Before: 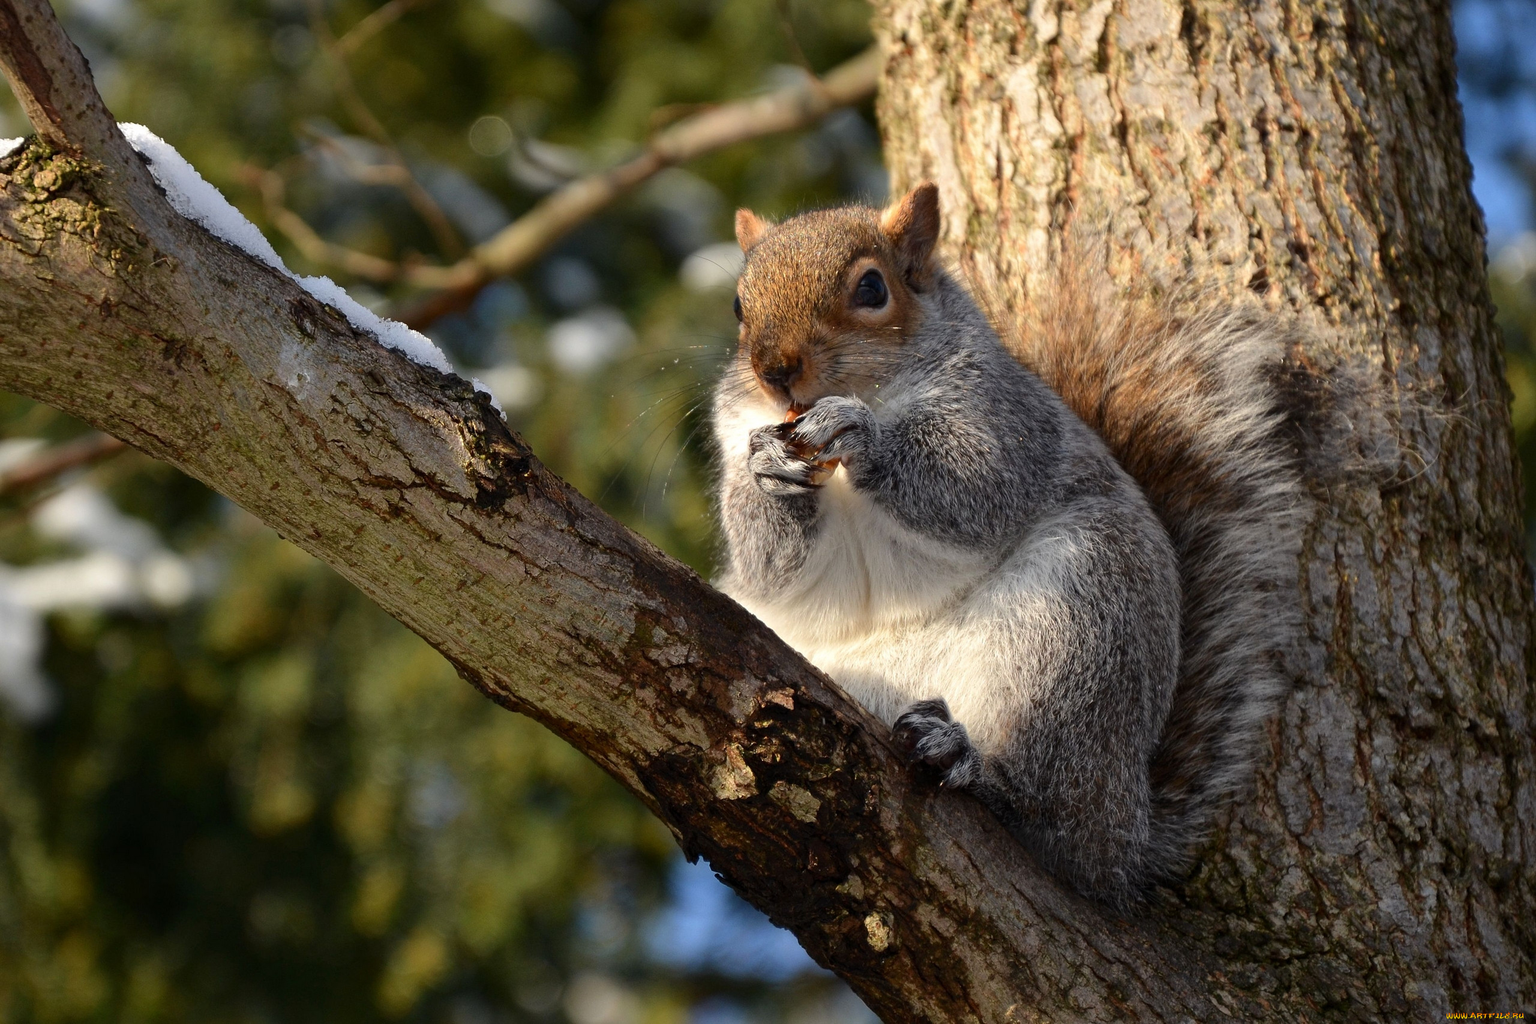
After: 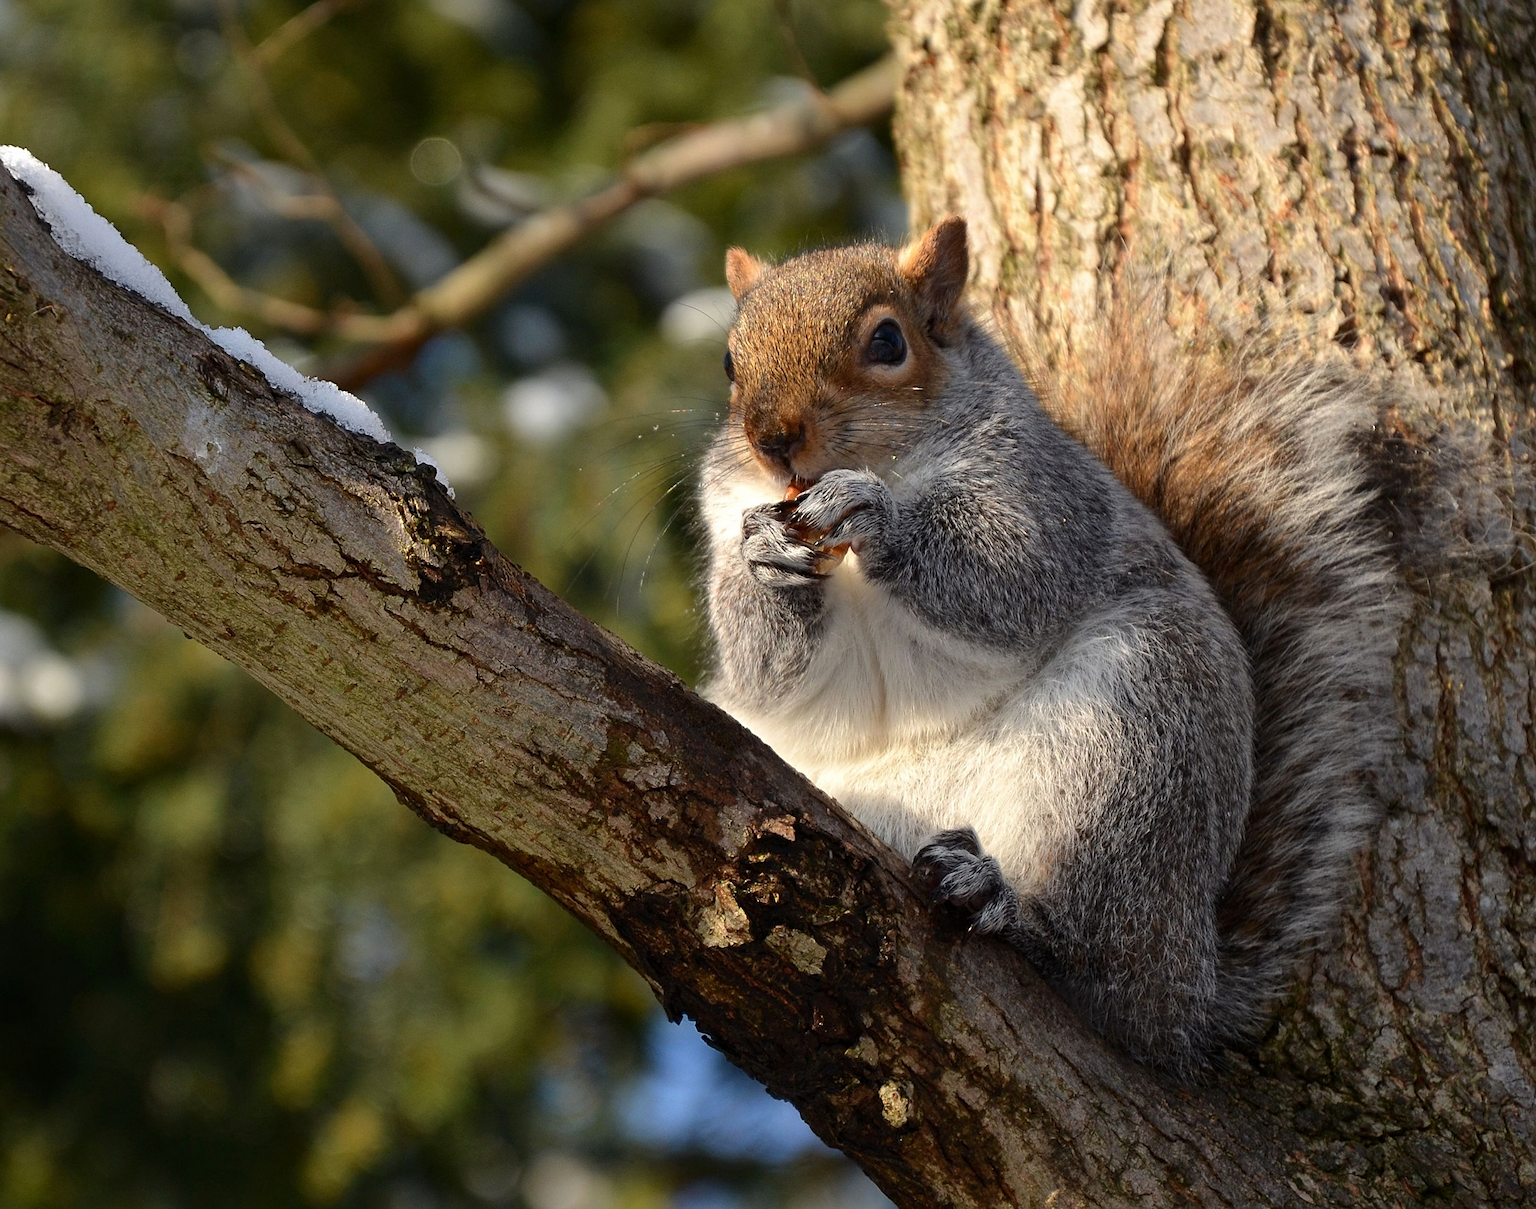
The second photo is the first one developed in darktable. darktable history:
crop: left 8.026%, right 7.374%
sharpen: amount 0.2
